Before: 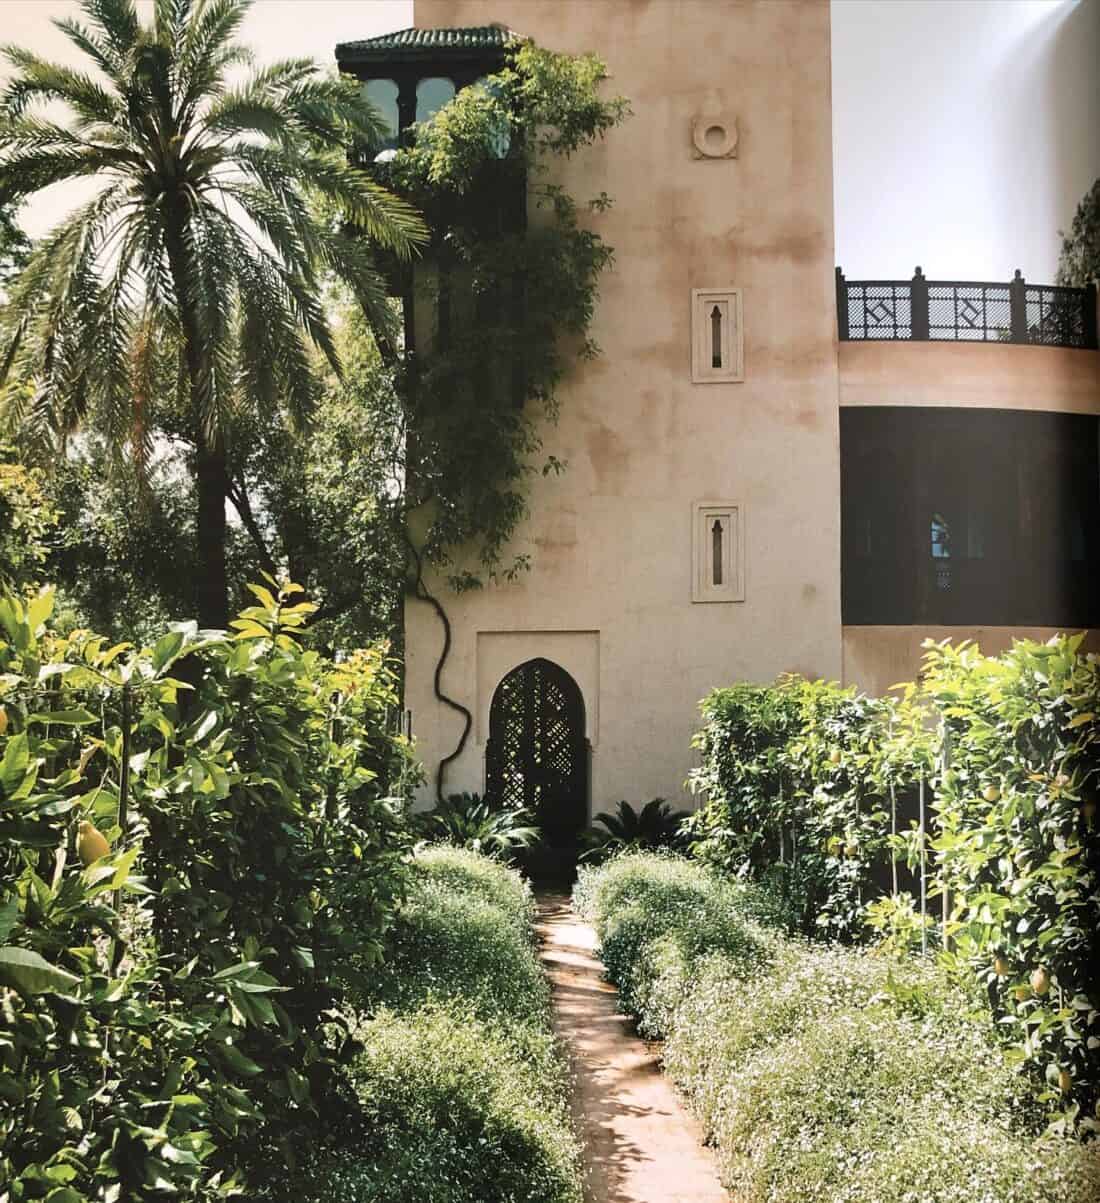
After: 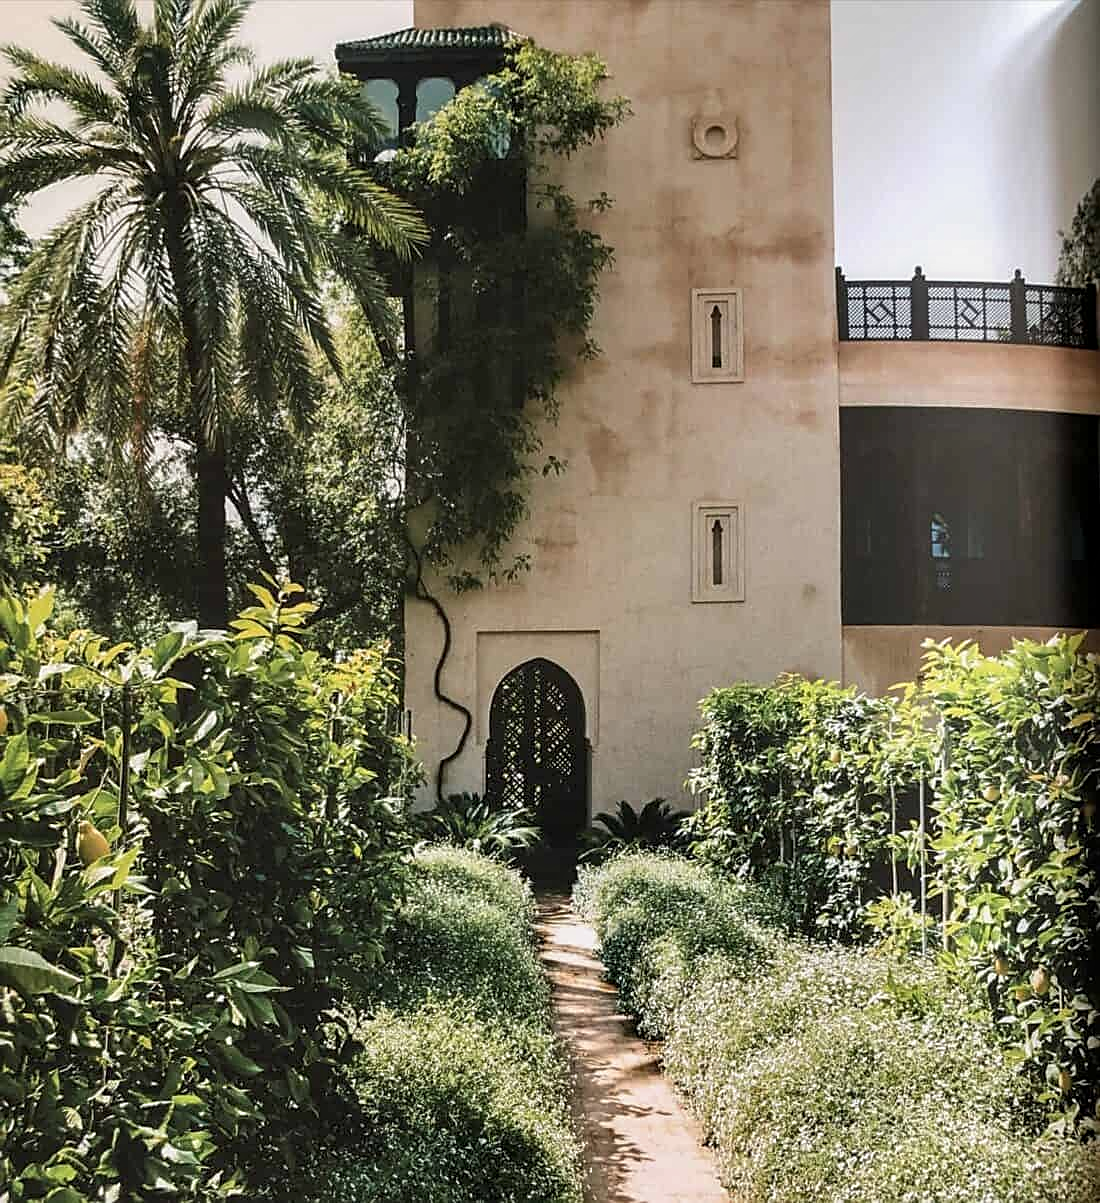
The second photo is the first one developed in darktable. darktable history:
sharpen: on, module defaults
local contrast: detail 130%
exposure: exposure -0.21 EV, compensate highlight preservation false
